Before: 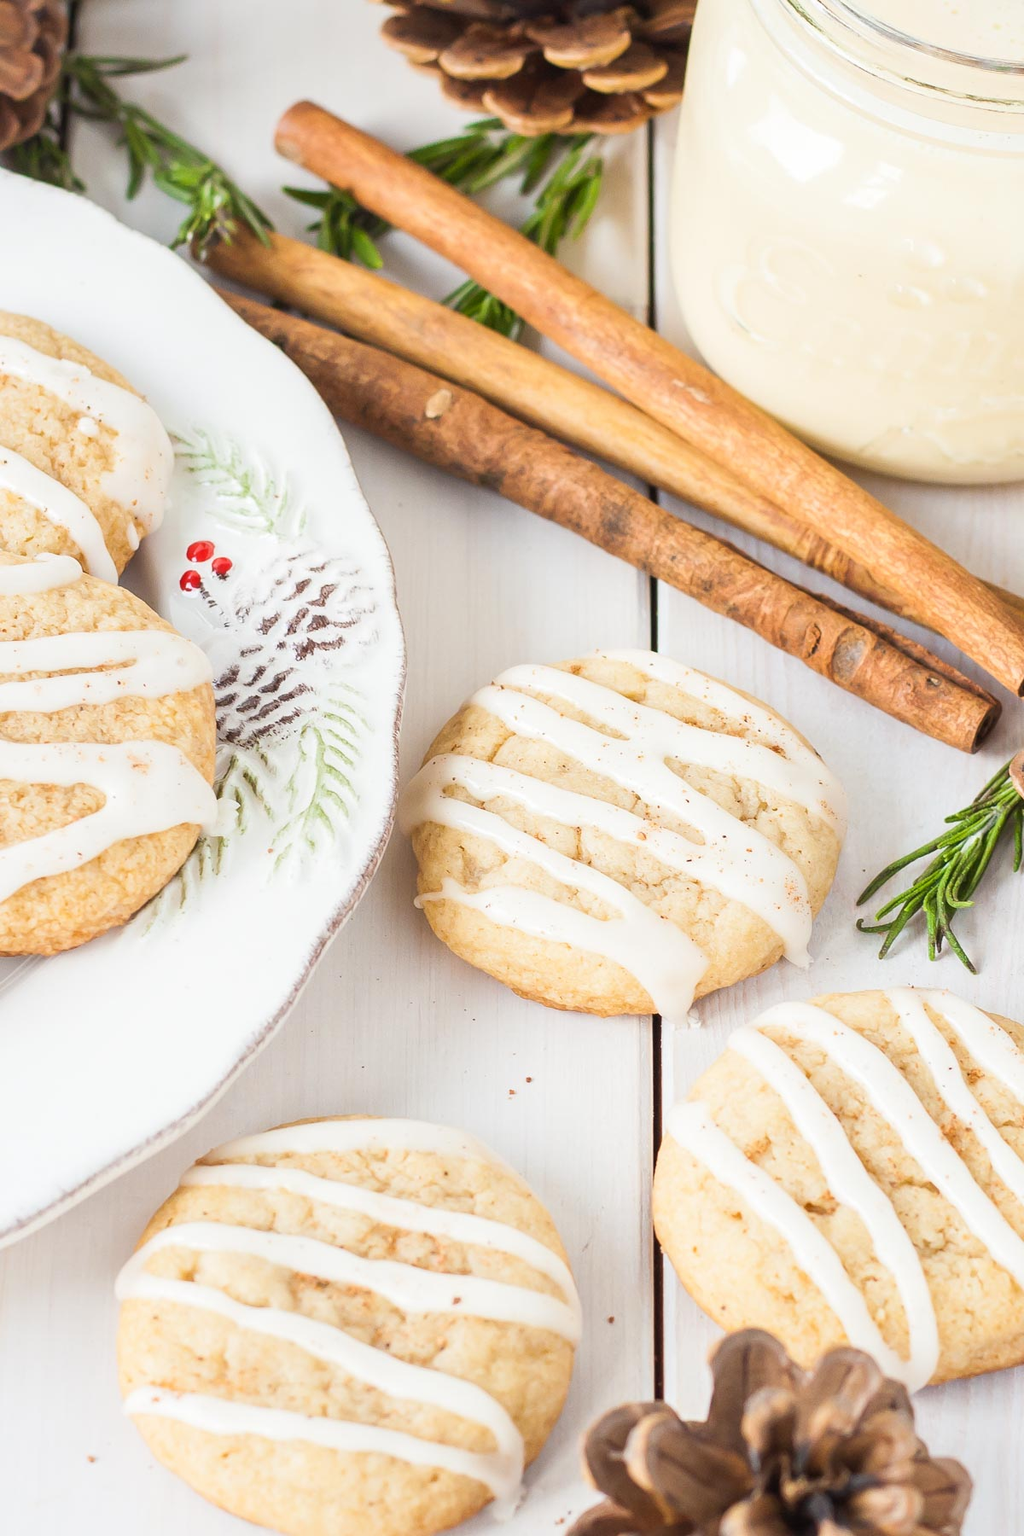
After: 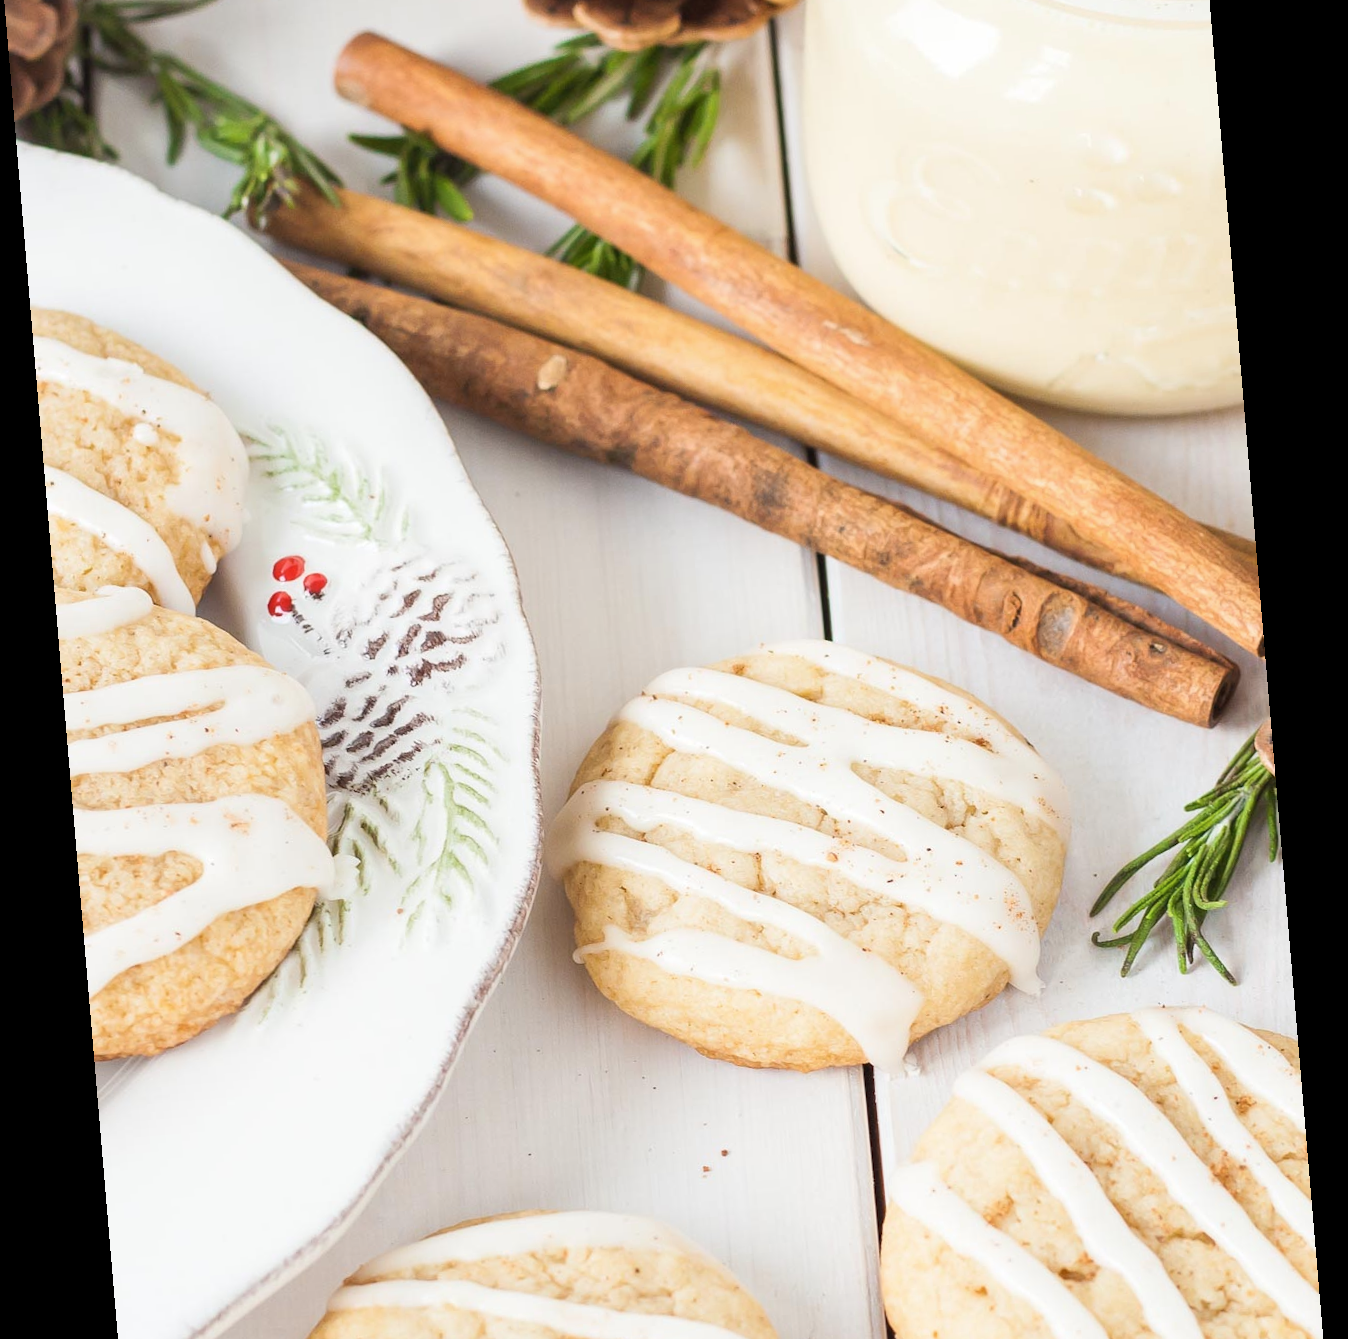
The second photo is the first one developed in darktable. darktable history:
crop and rotate: top 8.293%, bottom 20.996%
rotate and perspective: rotation -4.86°, automatic cropping off
color zones: curves: ch0 [(0, 0.613) (0.01, 0.613) (0.245, 0.448) (0.498, 0.529) (0.642, 0.665) (0.879, 0.777) (0.99, 0.613)]; ch1 [(0, 0) (0.143, 0) (0.286, 0) (0.429, 0) (0.571, 0) (0.714, 0) (0.857, 0)], mix -93.41%
